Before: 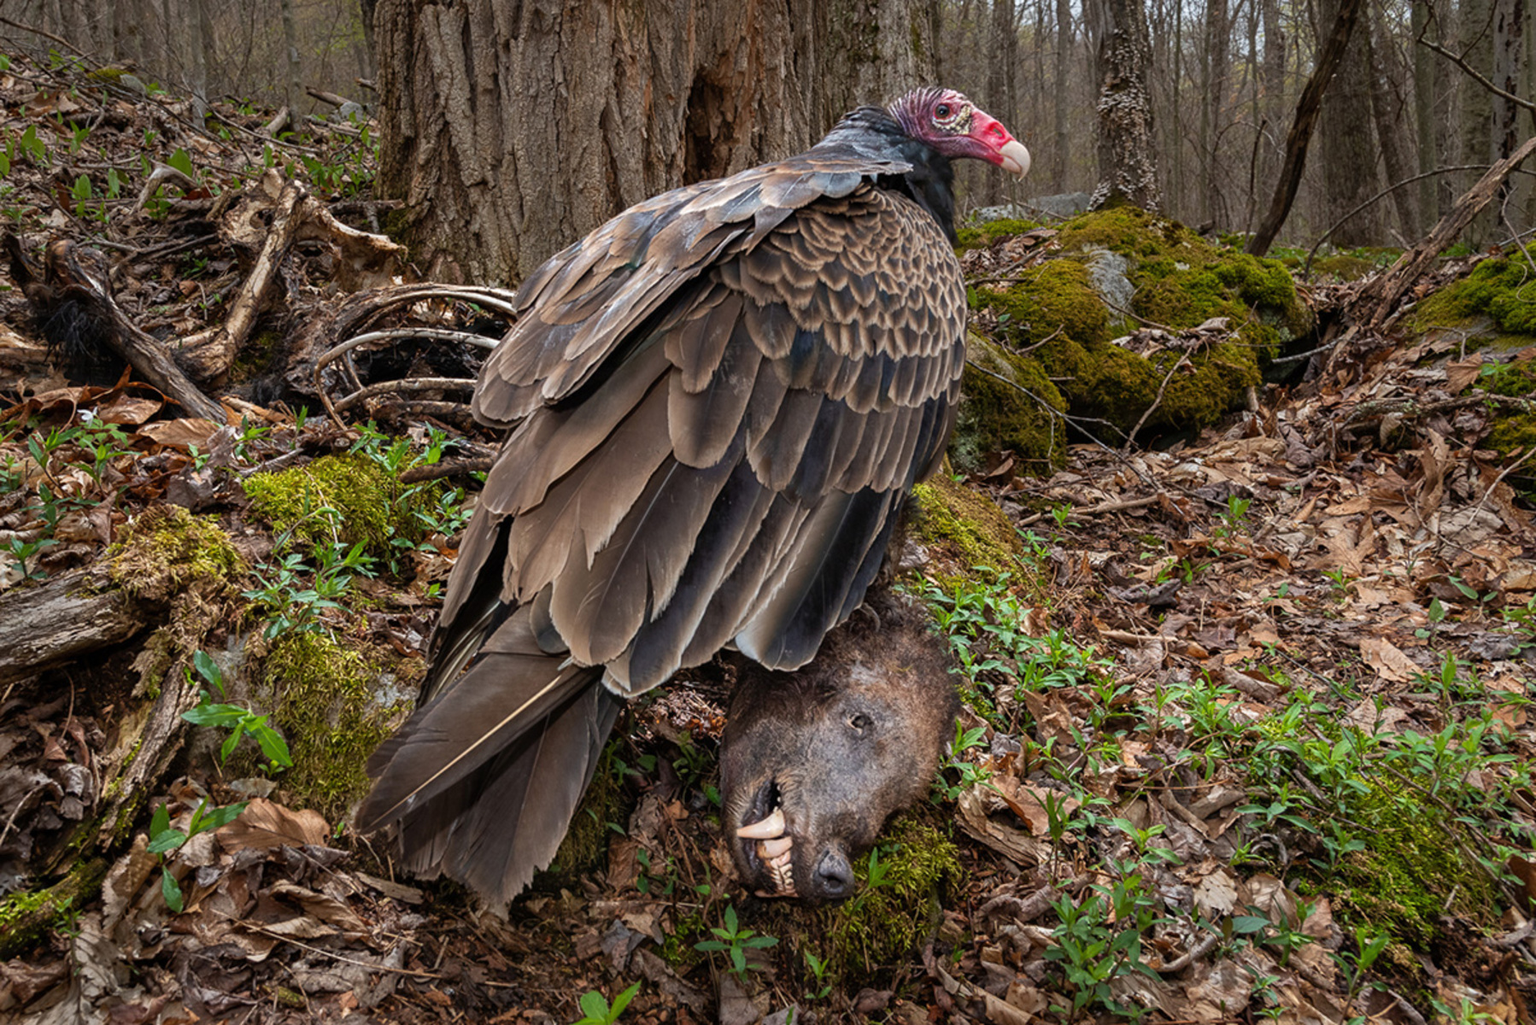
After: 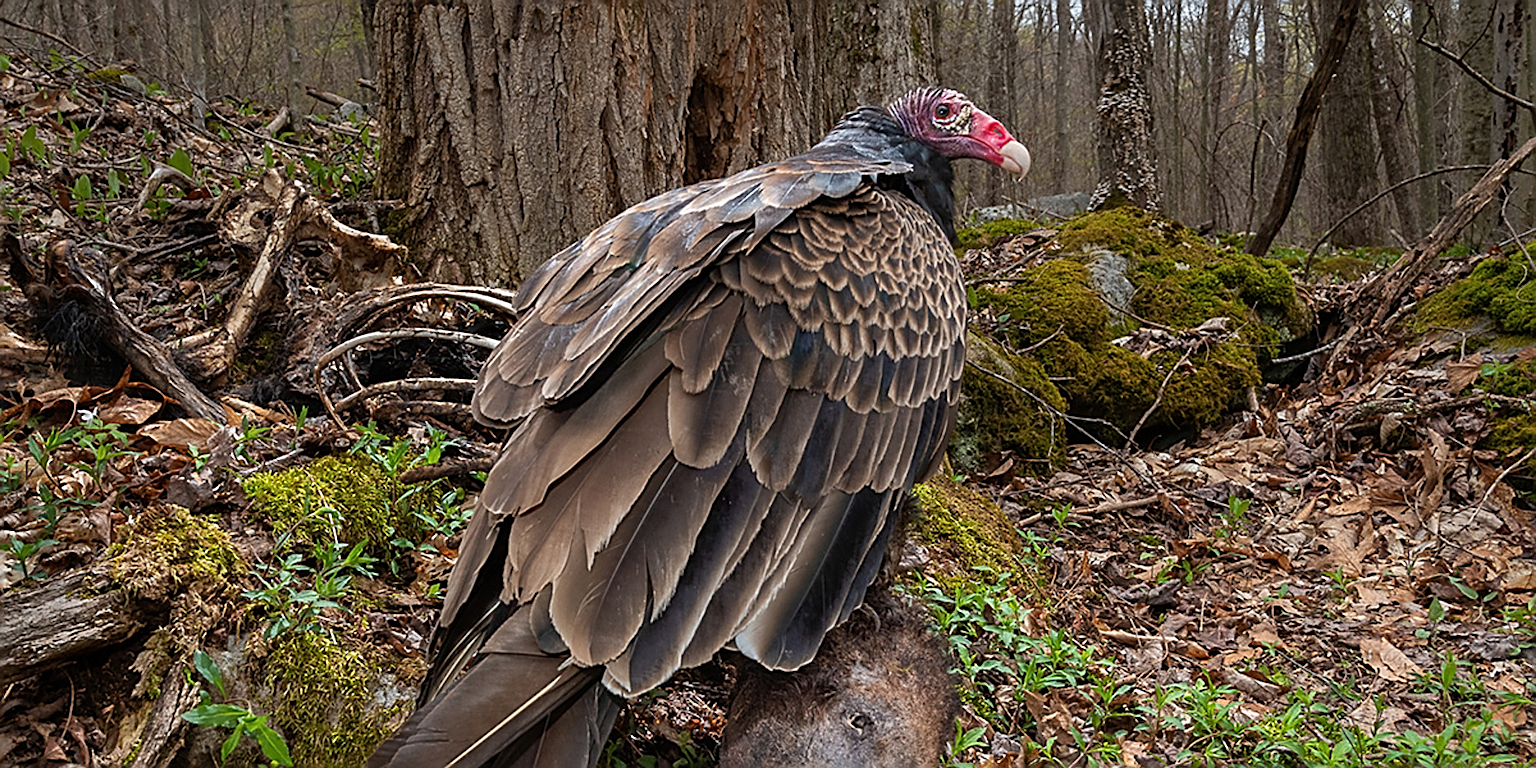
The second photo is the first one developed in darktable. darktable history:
sharpen: amount 1
crop: bottom 24.988%
